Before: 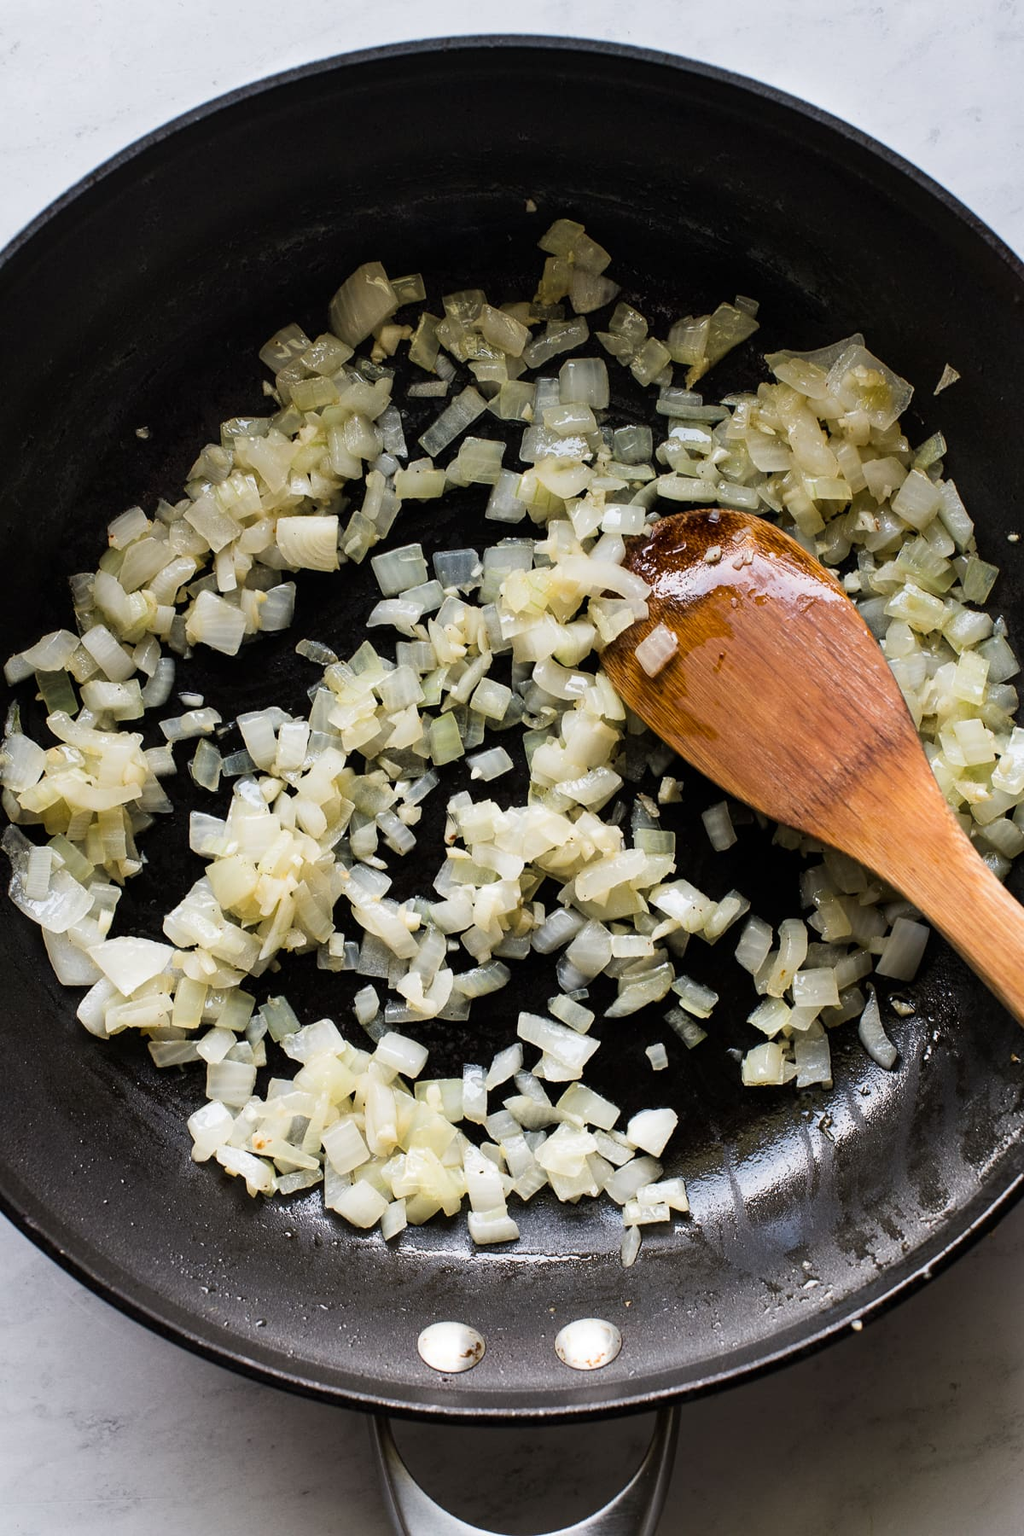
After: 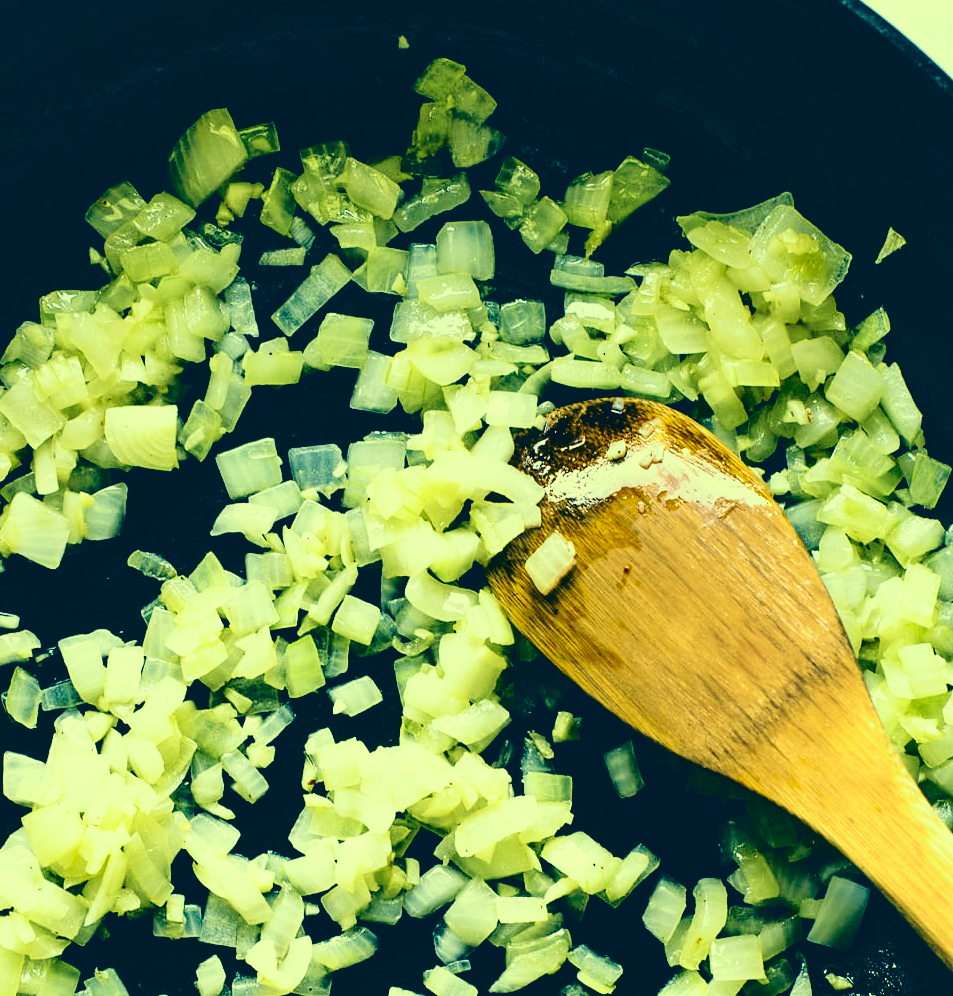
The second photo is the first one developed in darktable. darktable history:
base curve: curves: ch0 [(0, 0) (0.028, 0.03) (0.121, 0.232) (0.46, 0.748) (0.859, 0.968) (1, 1)], preserve colors none
crop: left 18.295%, top 11.087%, right 2.207%, bottom 33.554%
color correction: highlights a* -15.4, highlights b* 39.81, shadows a* -39.46, shadows b* -26.5
shadows and highlights: shadows 33.1, highlights -46.15, compress 49.87%, soften with gaussian
tone curve: curves: ch0 [(0, 0) (0.081, 0.044) (0.192, 0.125) (0.283, 0.238) (0.416, 0.449) (0.495, 0.524) (0.686, 0.743) (0.826, 0.865) (0.978, 0.988)]; ch1 [(0, 0) (0.161, 0.092) (0.35, 0.33) (0.392, 0.392) (0.427, 0.426) (0.479, 0.472) (0.505, 0.497) (0.521, 0.514) (0.547, 0.568) (0.579, 0.597) (0.625, 0.627) (0.678, 0.733) (1, 1)]; ch2 [(0, 0) (0.346, 0.362) (0.404, 0.427) (0.502, 0.495) (0.531, 0.523) (0.549, 0.554) (0.582, 0.596) (0.629, 0.642) (0.717, 0.678) (1, 1)], color space Lab, independent channels, preserve colors none
sharpen: radius 2.924, amount 0.882, threshold 47.43
